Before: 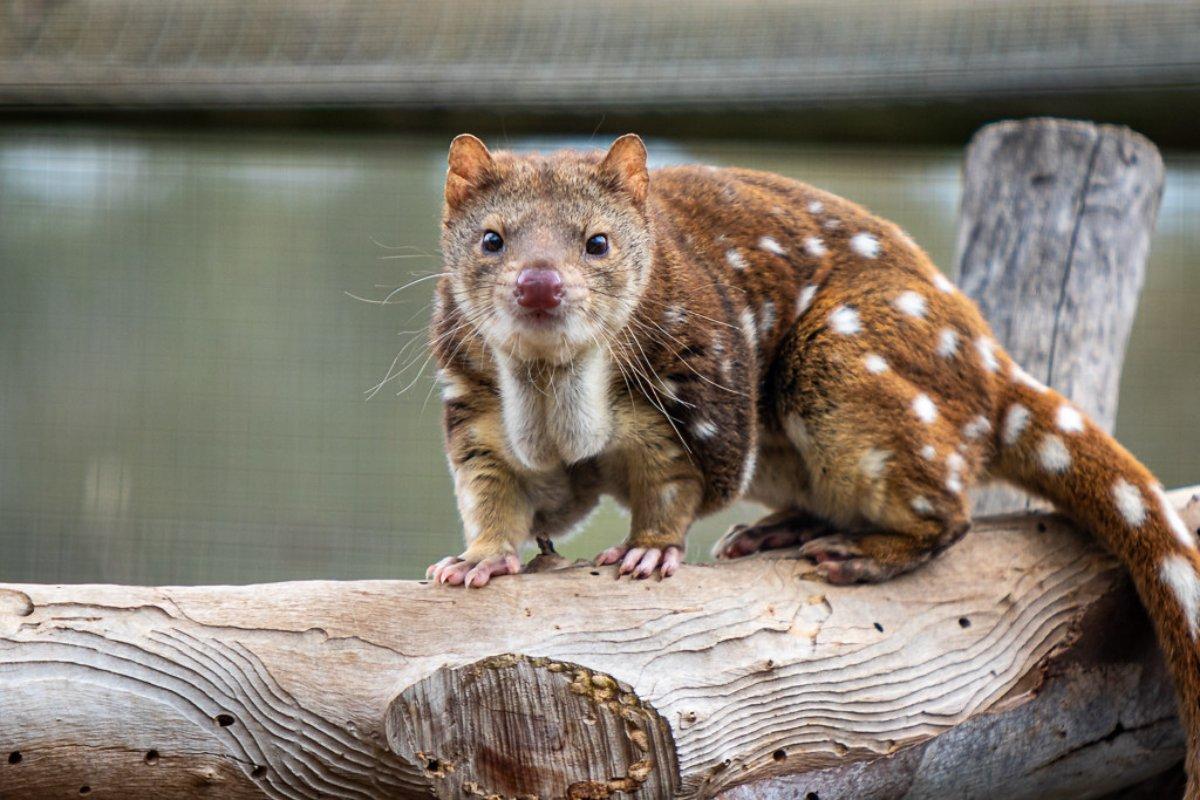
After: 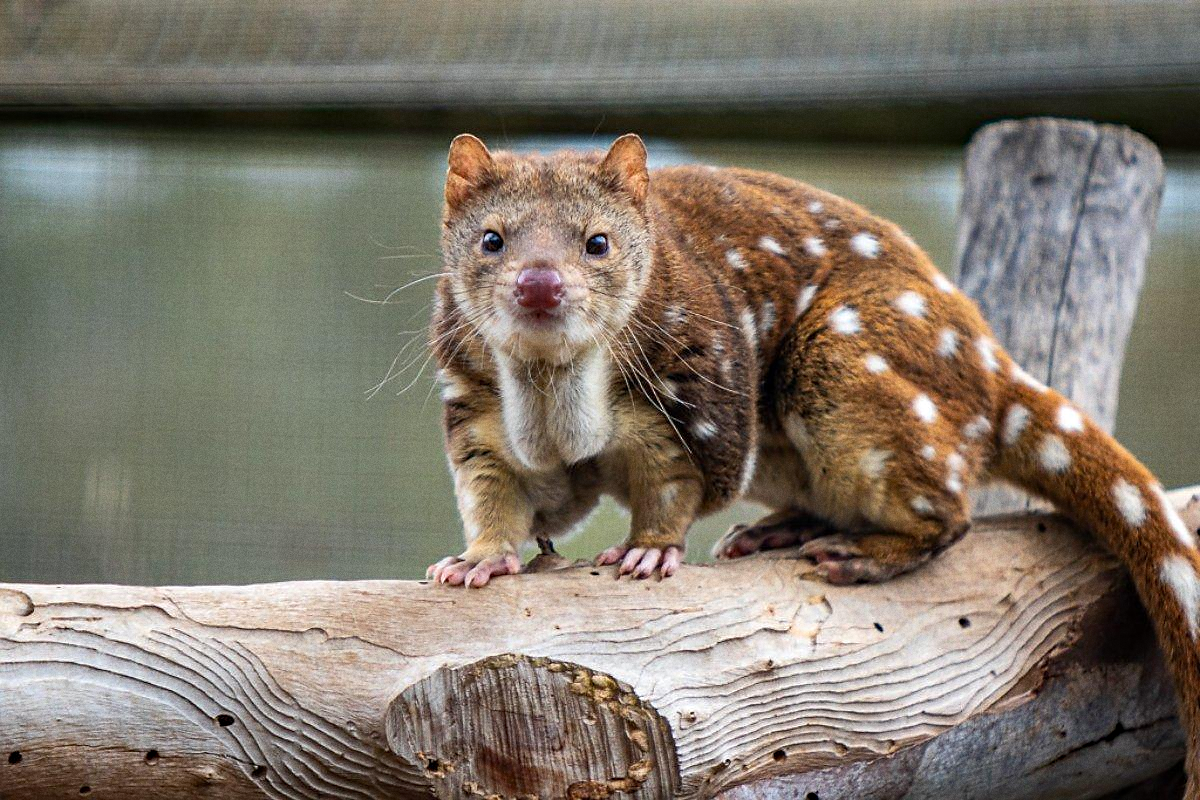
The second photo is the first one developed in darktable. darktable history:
grain: coarseness 0.09 ISO
sharpen: radius 1, threshold 1
haze removal: strength 0.12, distance 0.25, compatibility mode true, adaptive false
